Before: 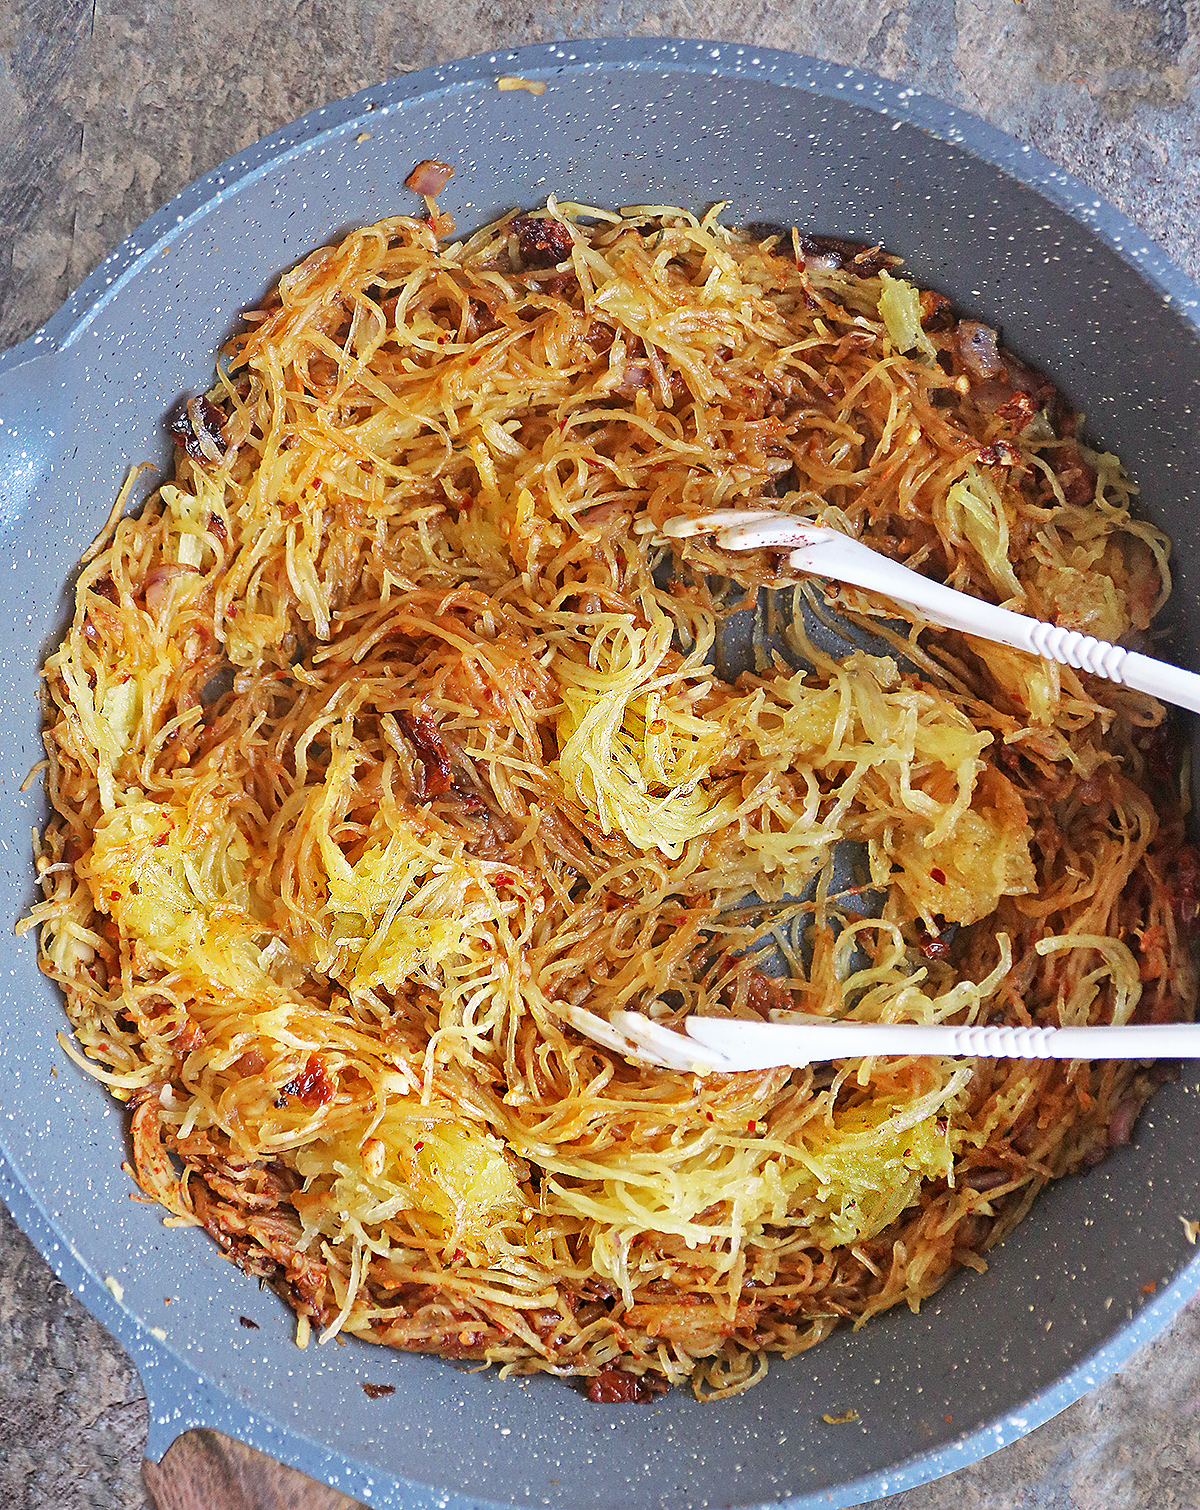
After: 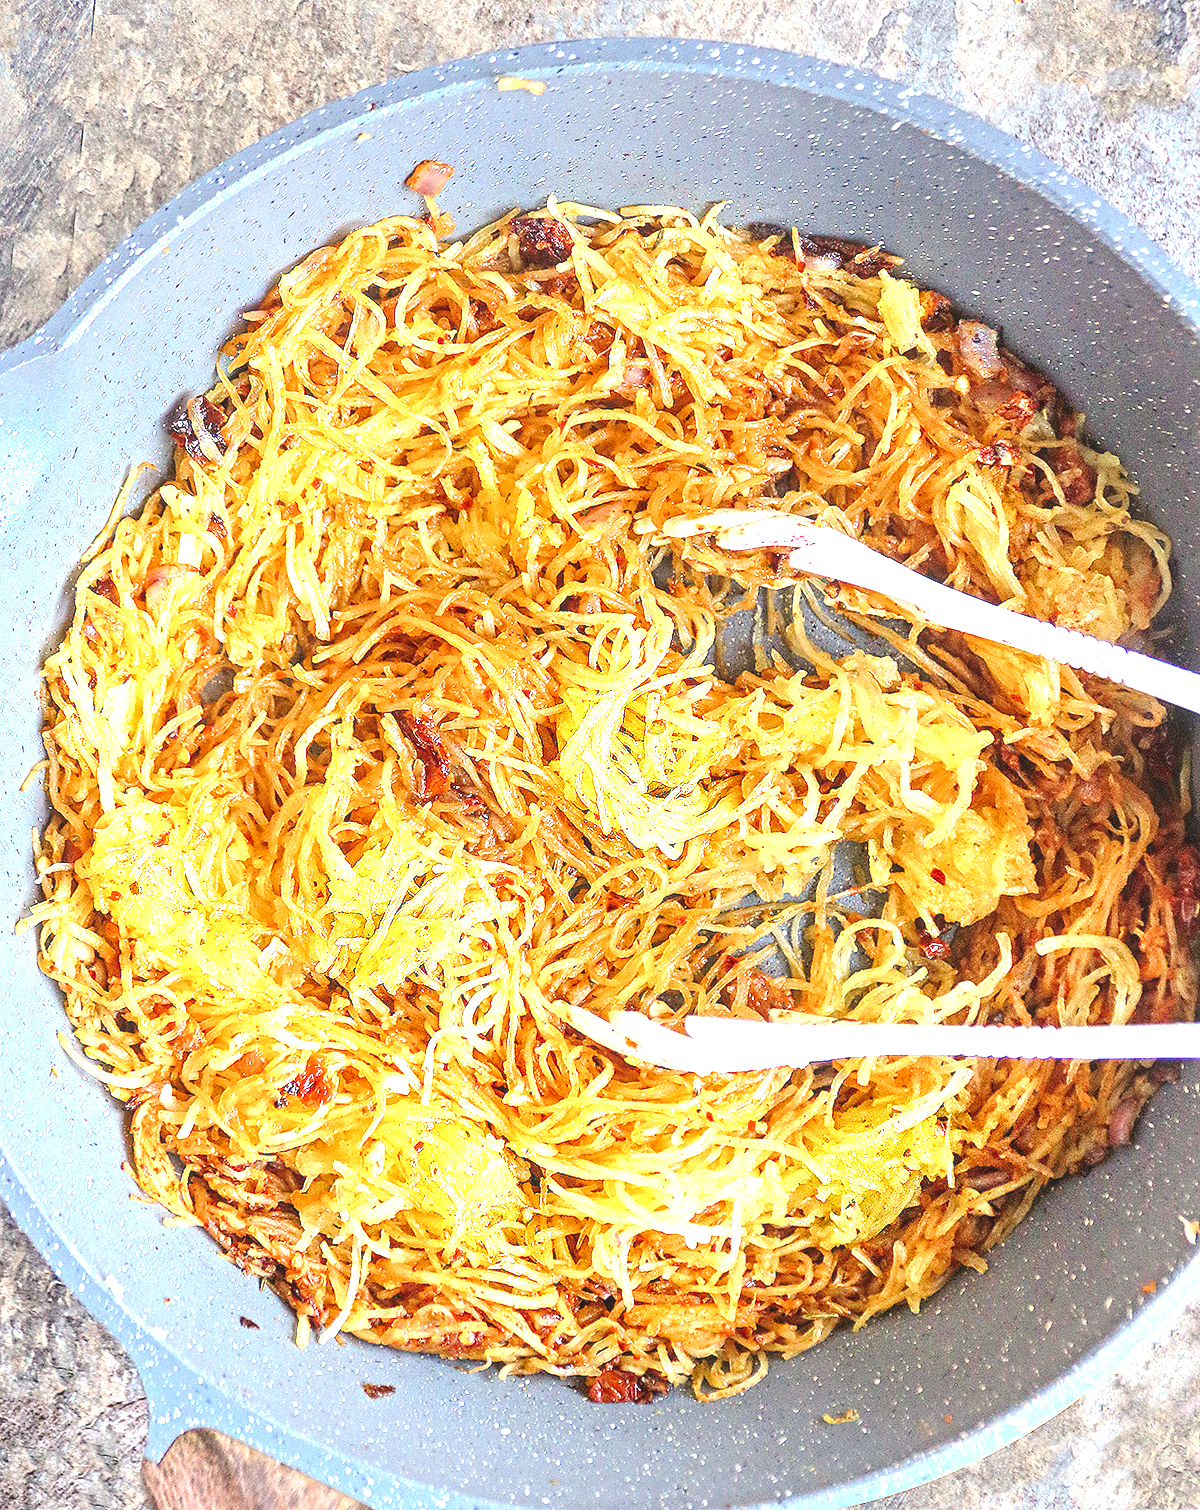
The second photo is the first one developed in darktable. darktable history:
tone curve: curves: ch0 [(0, 0) (0.003, 0.068) (0.011, 0.079) (0.025, 0.092) (0.044, 0.107) (0.069, 0.121) (0.1, 0.134) (0.136, 0.16) (0.177, 0.198) (0.224, 0.242) (0.277, 0.312) (0.335, 0.384) (0.399, 0.461) (0.468, 0.539) (0.543, 0.622) (0.623, 0.691) (0.709, 0.763) (0.801, 0.833) (0.898, 0.909) (1, 1)], preserve colors none
local contrast: on, module defaults
exposure: black level correction 0, exposure 1.199 EV, compensate exposure bias true, compensate highlight preservation false
color balance rgb: highlights gain › luminance 6.194%, highlights gain › chroma 2.591%, highlights gain › hue 87.14°, perceptual saturation grading › global saturation 0.291%, global vibrance 20%
